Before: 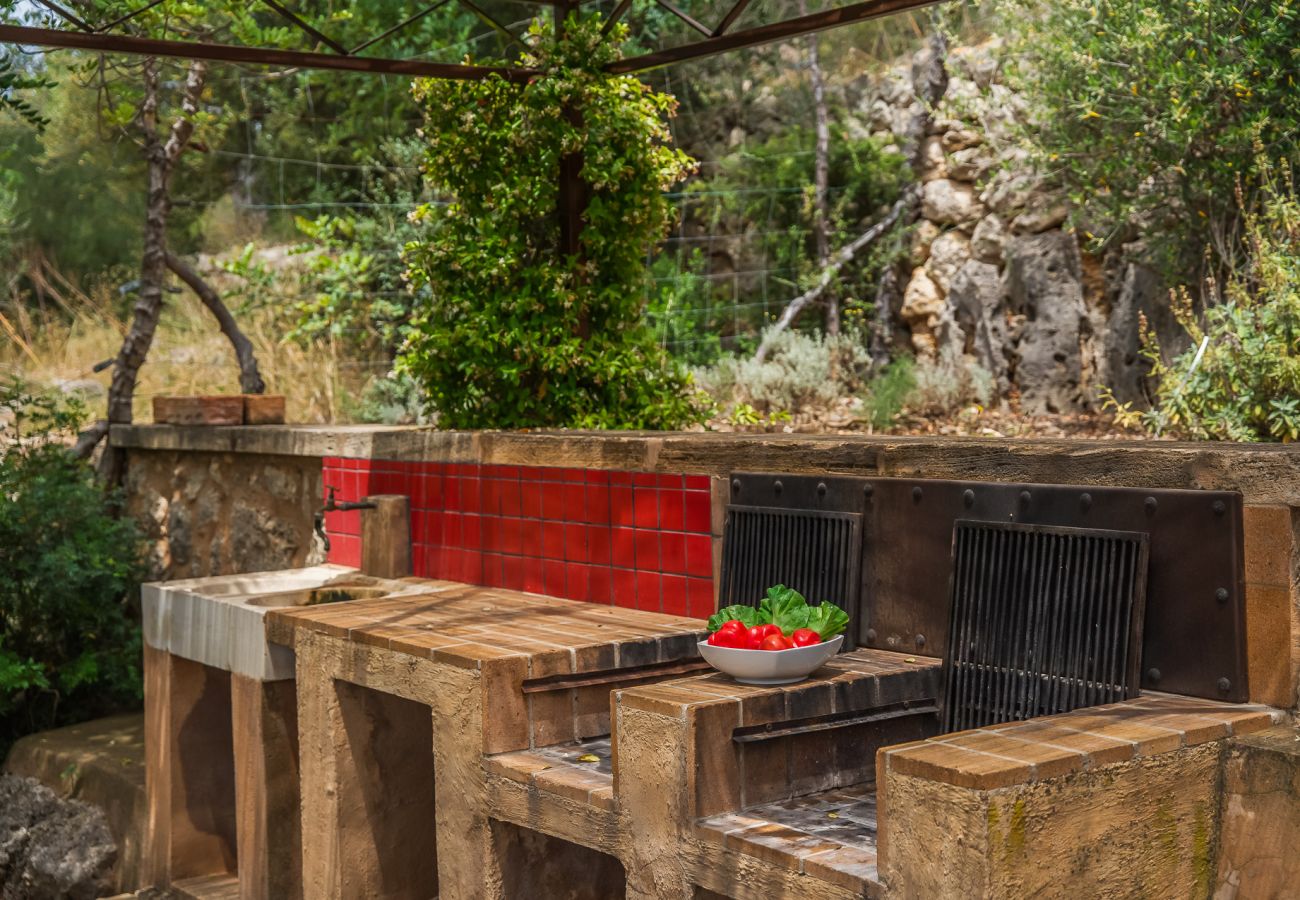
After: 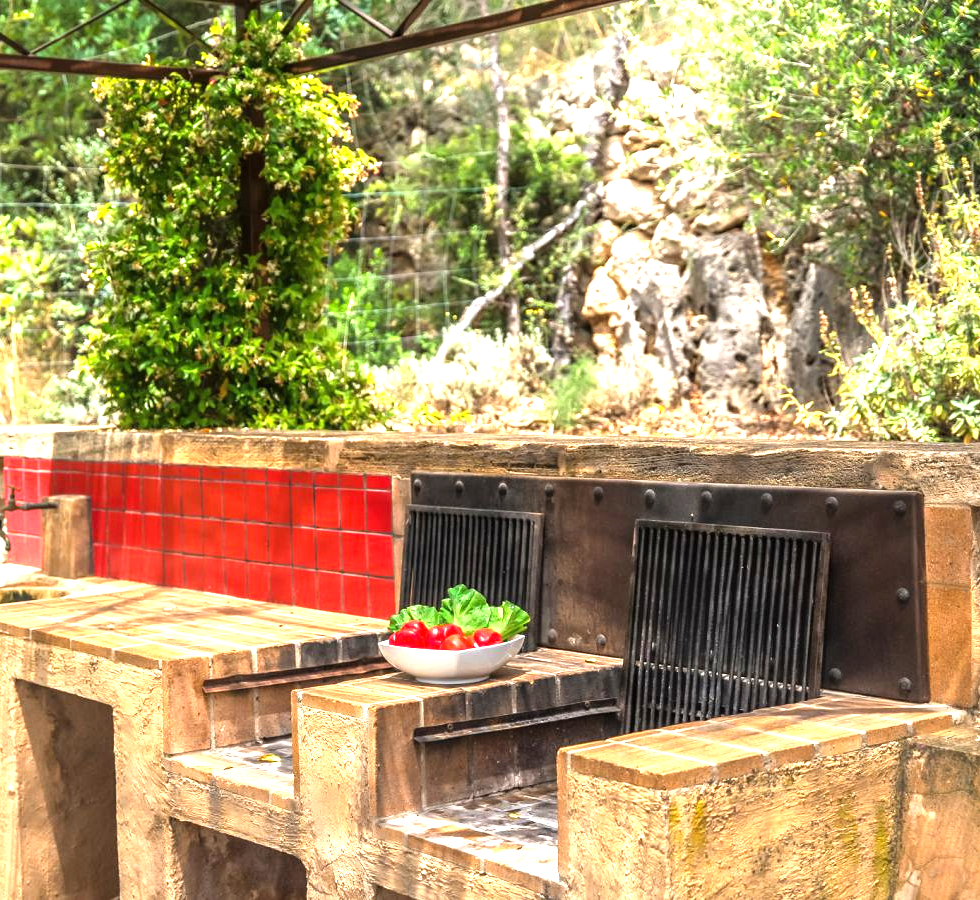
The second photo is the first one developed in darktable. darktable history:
crop and rotate: left 24.613%
exposure: black level correction 0, exposure 1.2 EV, compensate exposure bias true, compensate highlight preservation false
tone equalizer: -8 EV -0.711 EV, -7 EV -0.733 EV, -6 EV -0.58 EV, -5 EV -0.418 EV, -3 EV 0.382 EV, -2 EV 0.6 EV, -1 EV 0.695 EV, +0 EV 0.731 EV
